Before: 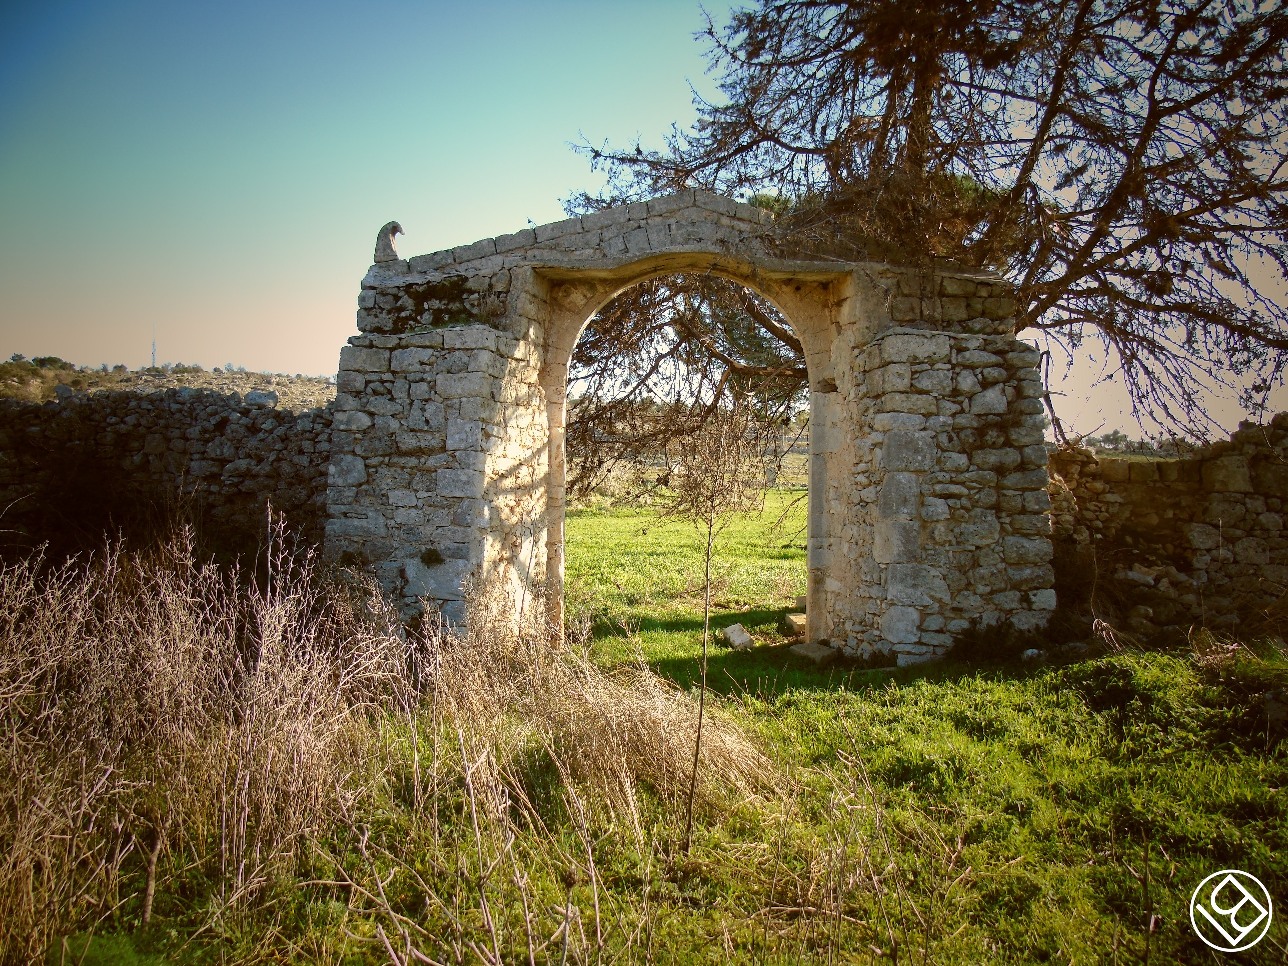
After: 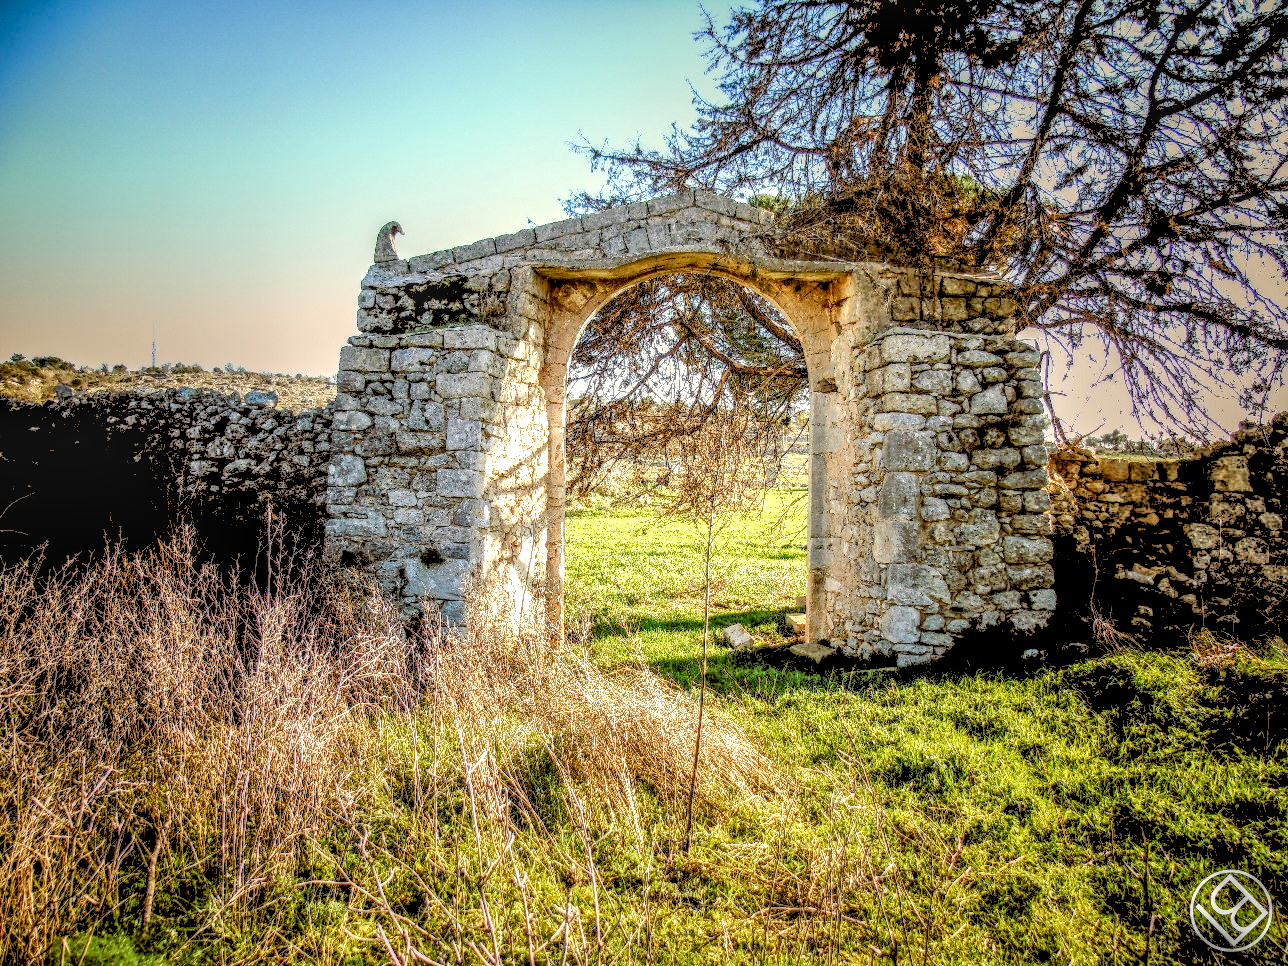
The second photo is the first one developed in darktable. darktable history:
levels: levels [0.072, 0.414, 0.976]
rgb levels: preserve colors sum RGB, levels [[0.038, 0.433, 0.934], [0, 0.5, 1], [0, 0.5, 1]]
local contrast: highlights 0%, shadows 0%, detail 300%, midtone range 0.3
white balance: red 1, blue 1
